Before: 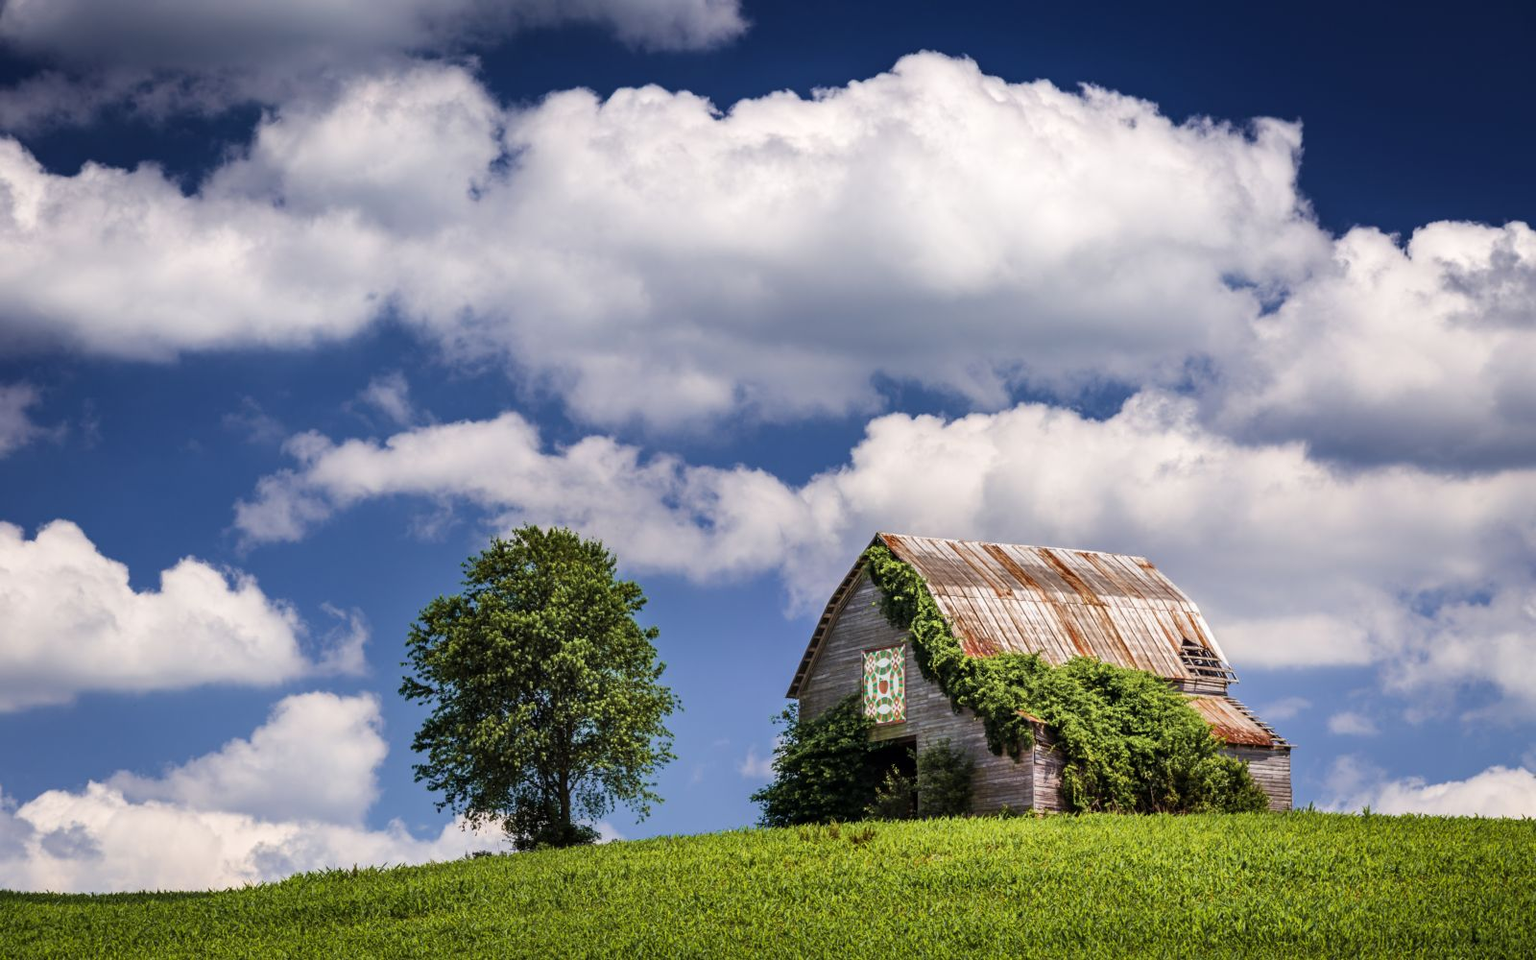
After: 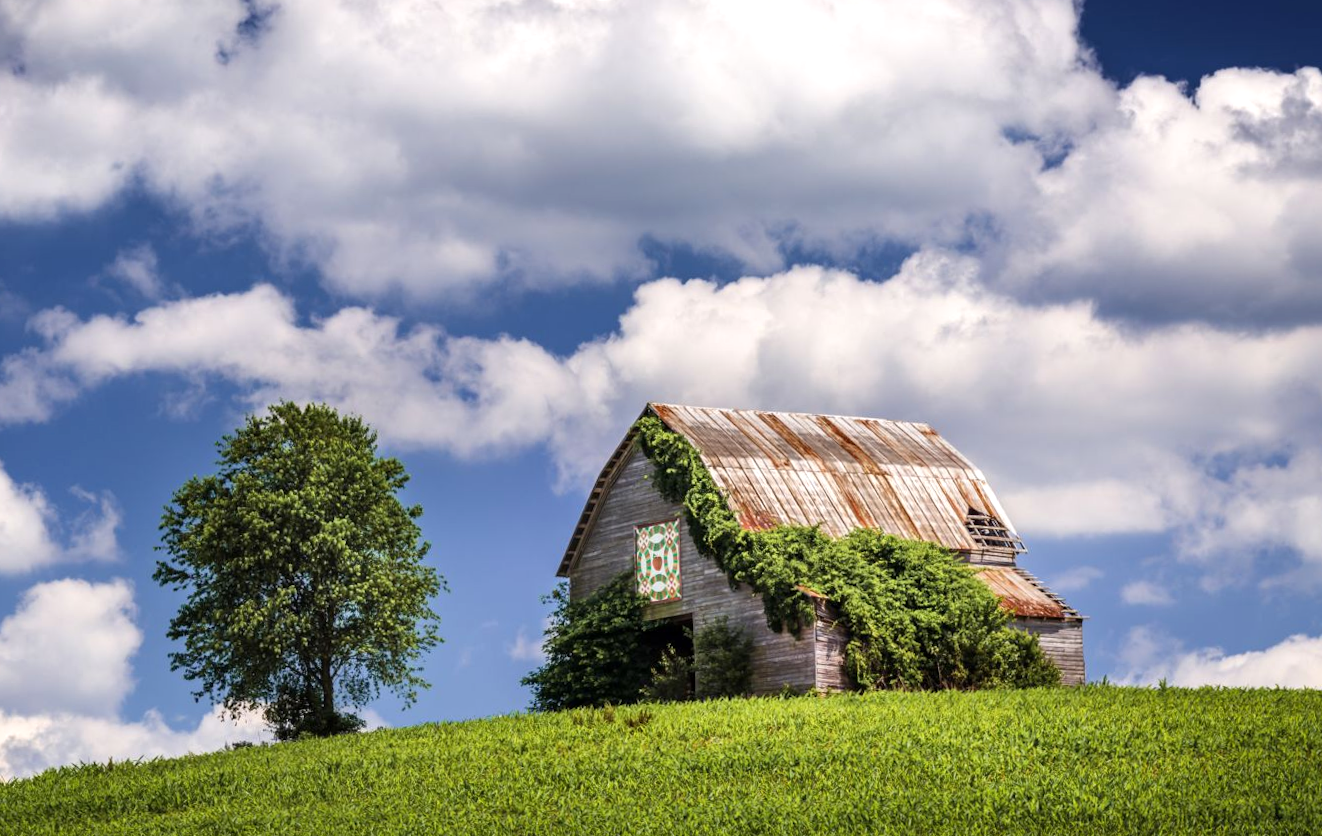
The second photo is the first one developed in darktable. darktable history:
rotate and perspective: rotation -1°, crop left 0.011, crop right 0.989, crop top 0.025, crop bottom 0.975
crop: left 16.315%, top 14.246%
exposure: exposure 0.2 EV, compensate highlight preservation false
